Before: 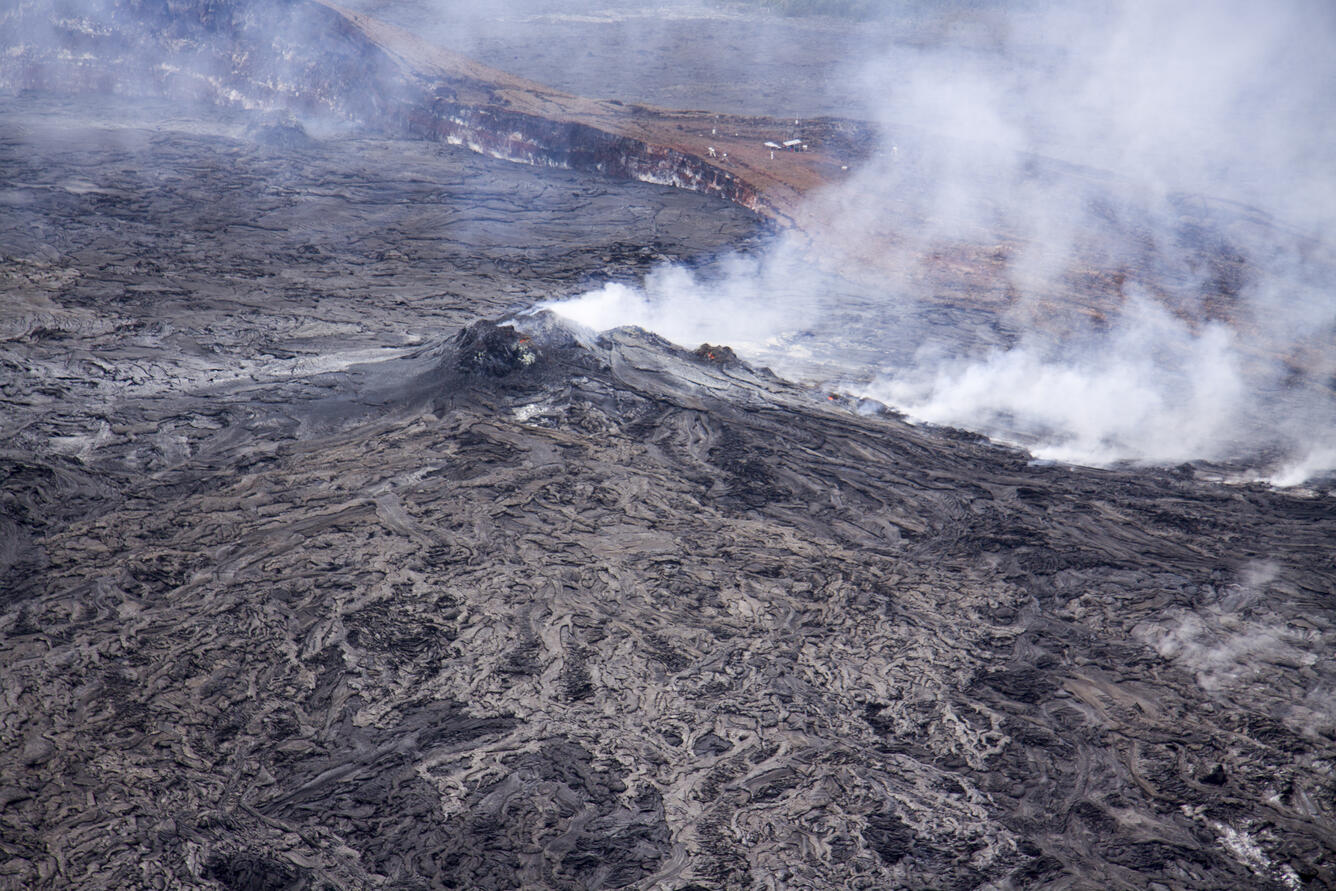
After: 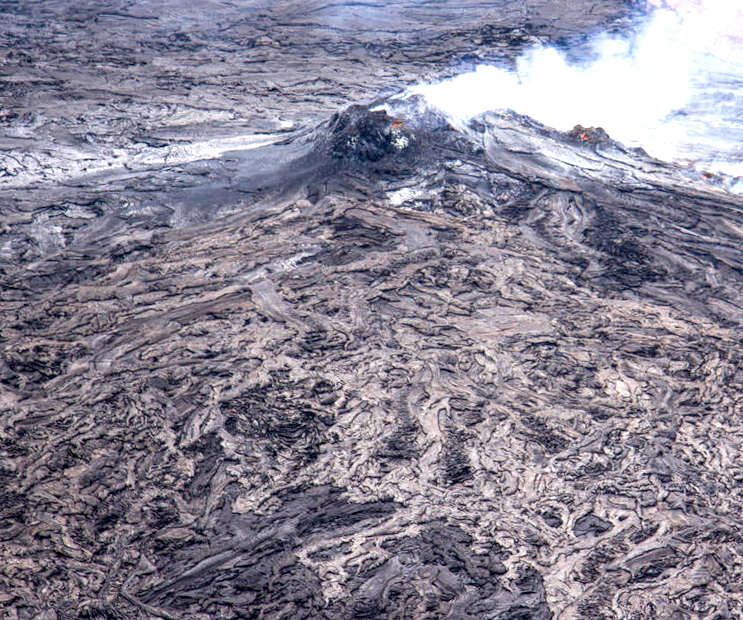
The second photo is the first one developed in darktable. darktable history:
crop: left 8.966%, top 23.852%, right 34.699%, bottom 4.703%
rotate and perspective: rotation -1°, crop left 0.011, crop right 0.989, crop top 0.025, crop bottom 0.975
levels: levels [0, 0.394, 0.787]
local contrast: on, module defaults
